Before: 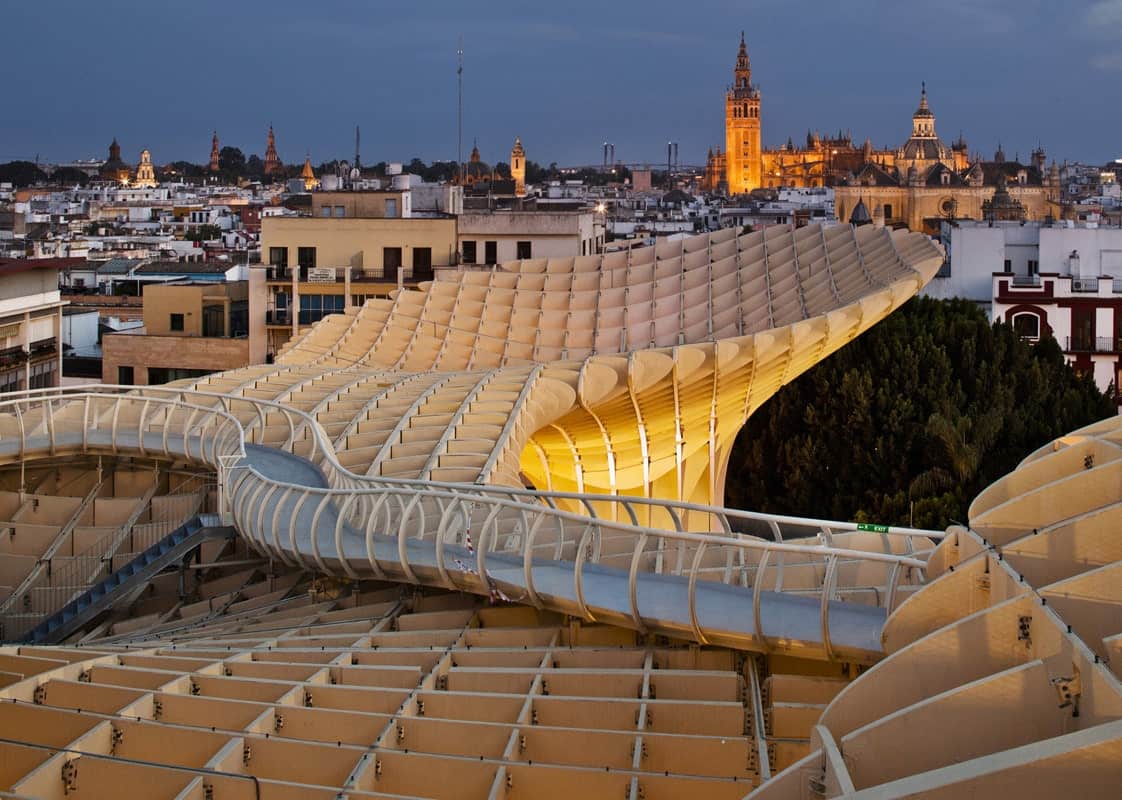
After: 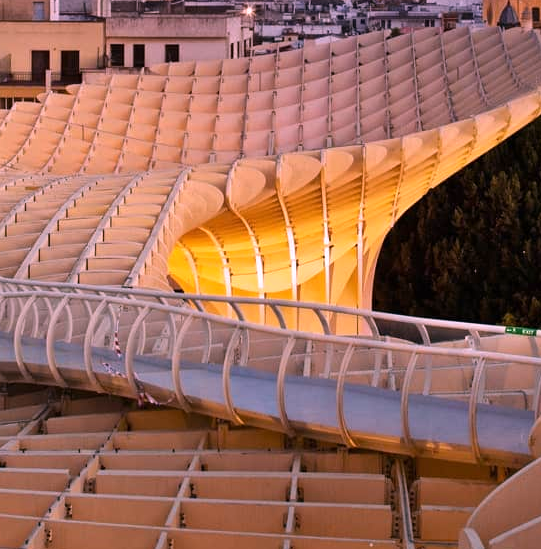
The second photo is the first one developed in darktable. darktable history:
white balance: red 1.188, blue 1.11
crop: left 31.379%, top 24.658%, right 20.326%, bottom 6.628%
